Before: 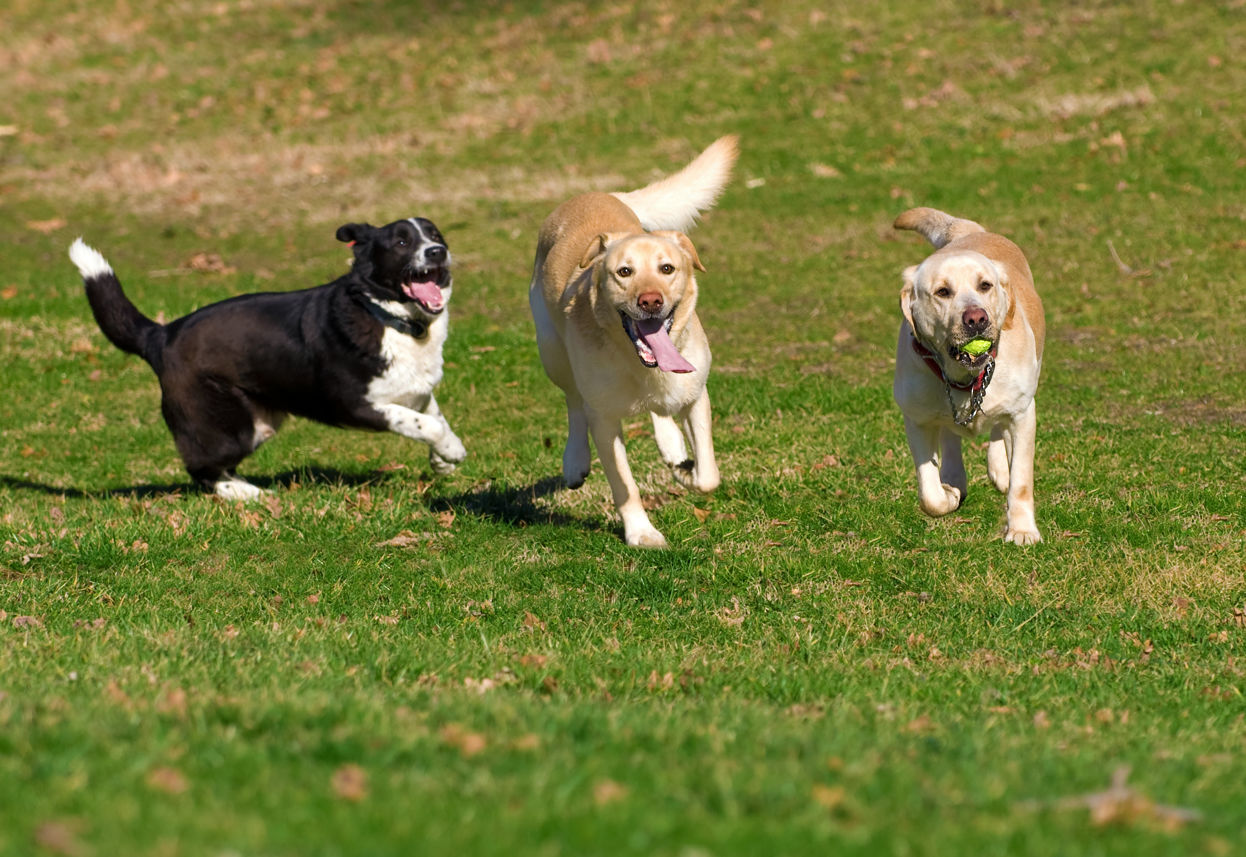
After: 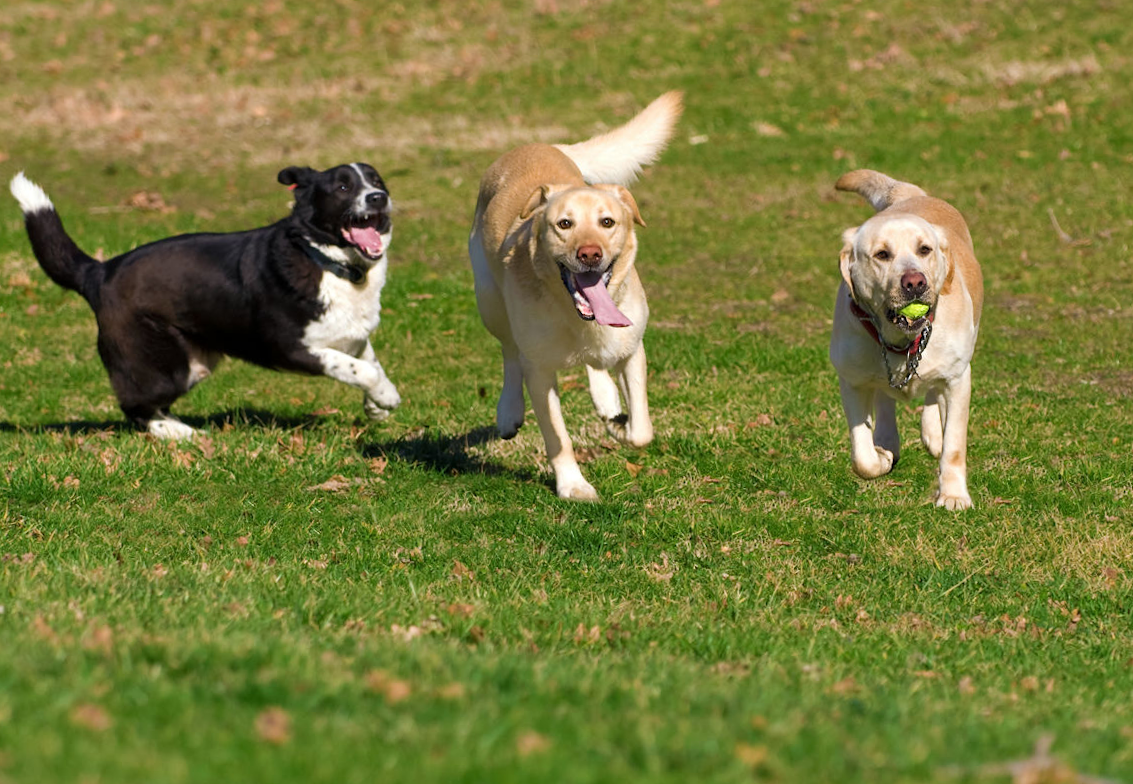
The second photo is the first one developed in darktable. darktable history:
crop and rotate: angle -1.9°, left 3.11%, top 3.571%, right 1.57%, bottom 0.492%
